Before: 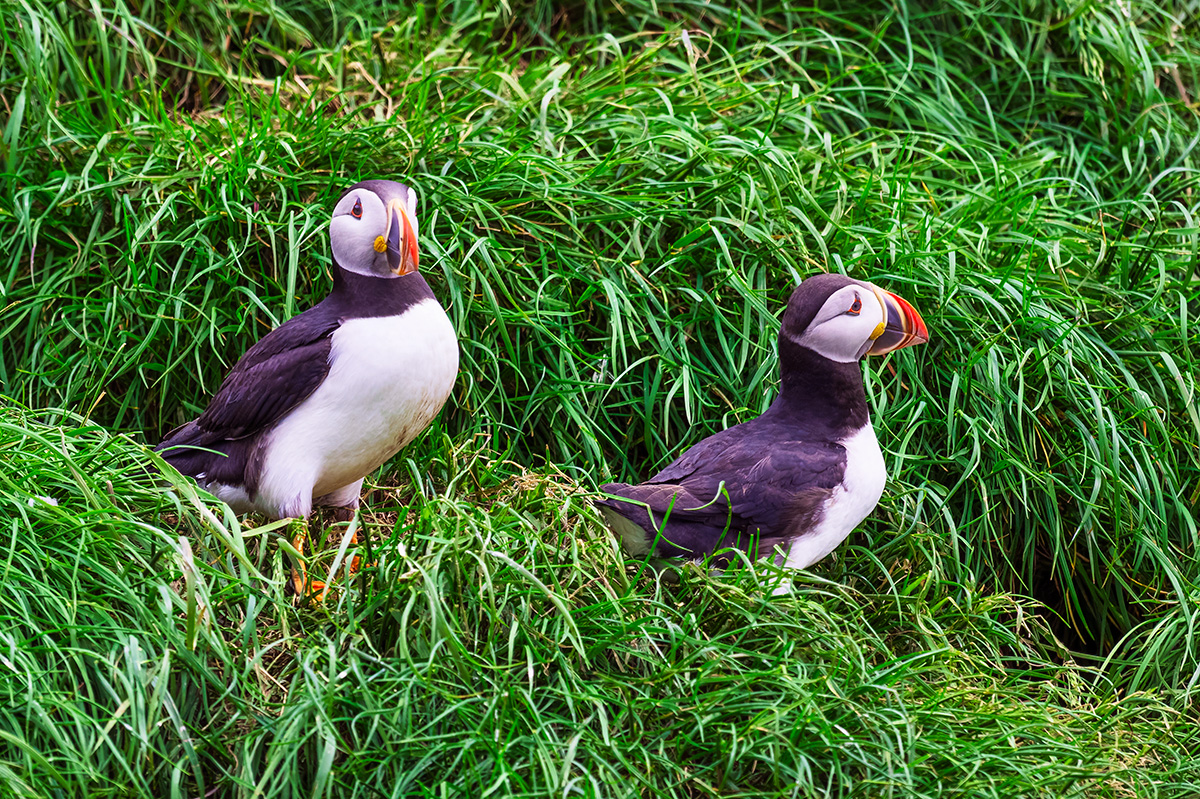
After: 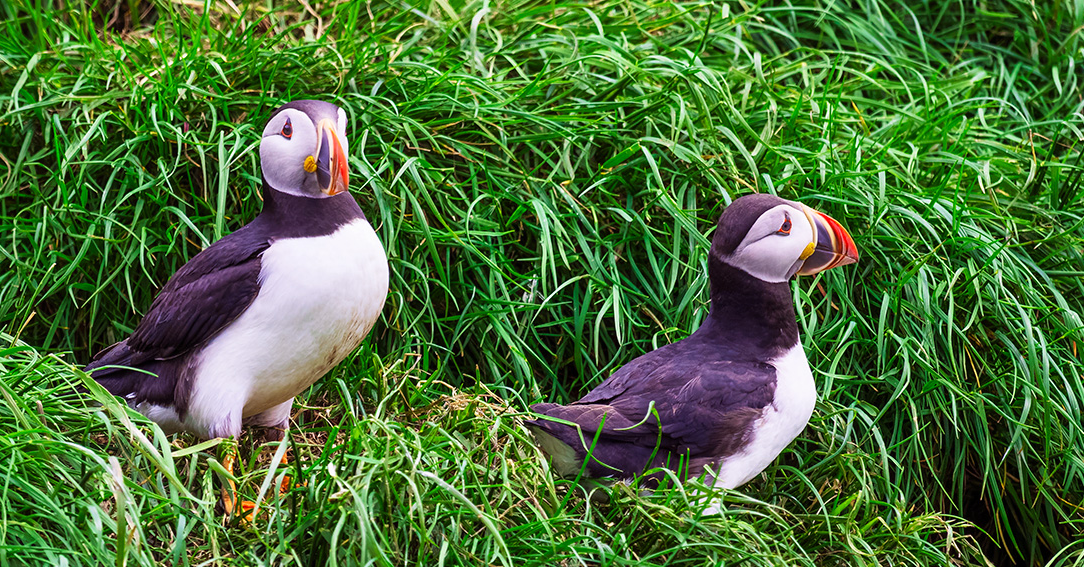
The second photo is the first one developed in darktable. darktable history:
crop: left 5.911%, top 10.026%, right 3.661%, bottom 18.934%
